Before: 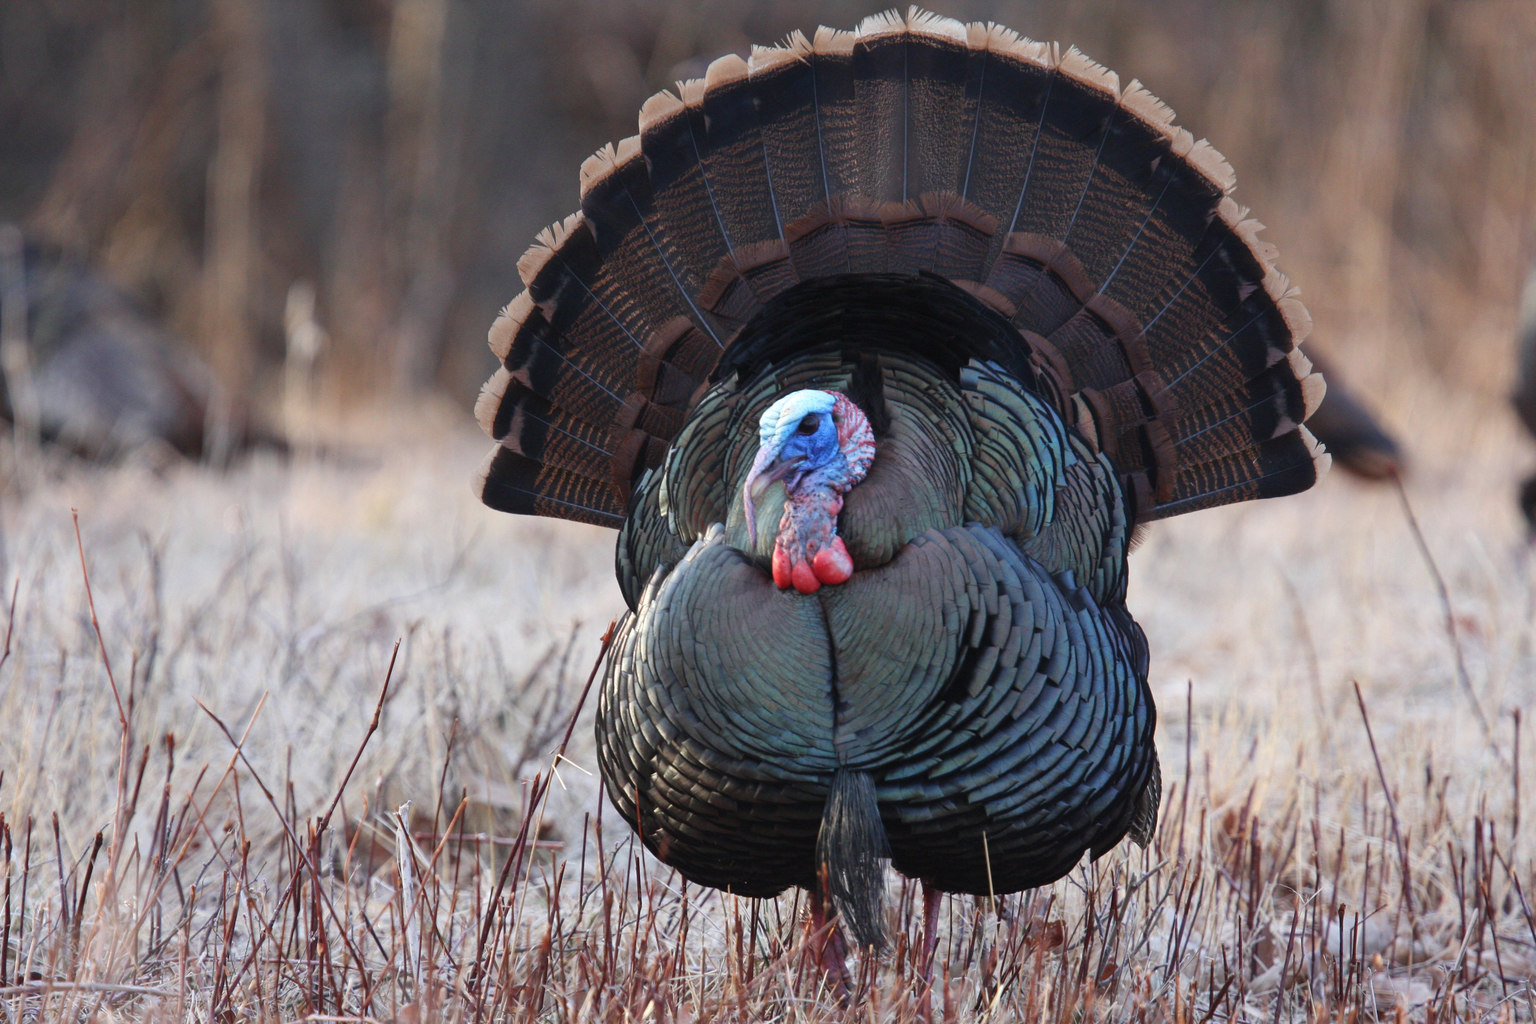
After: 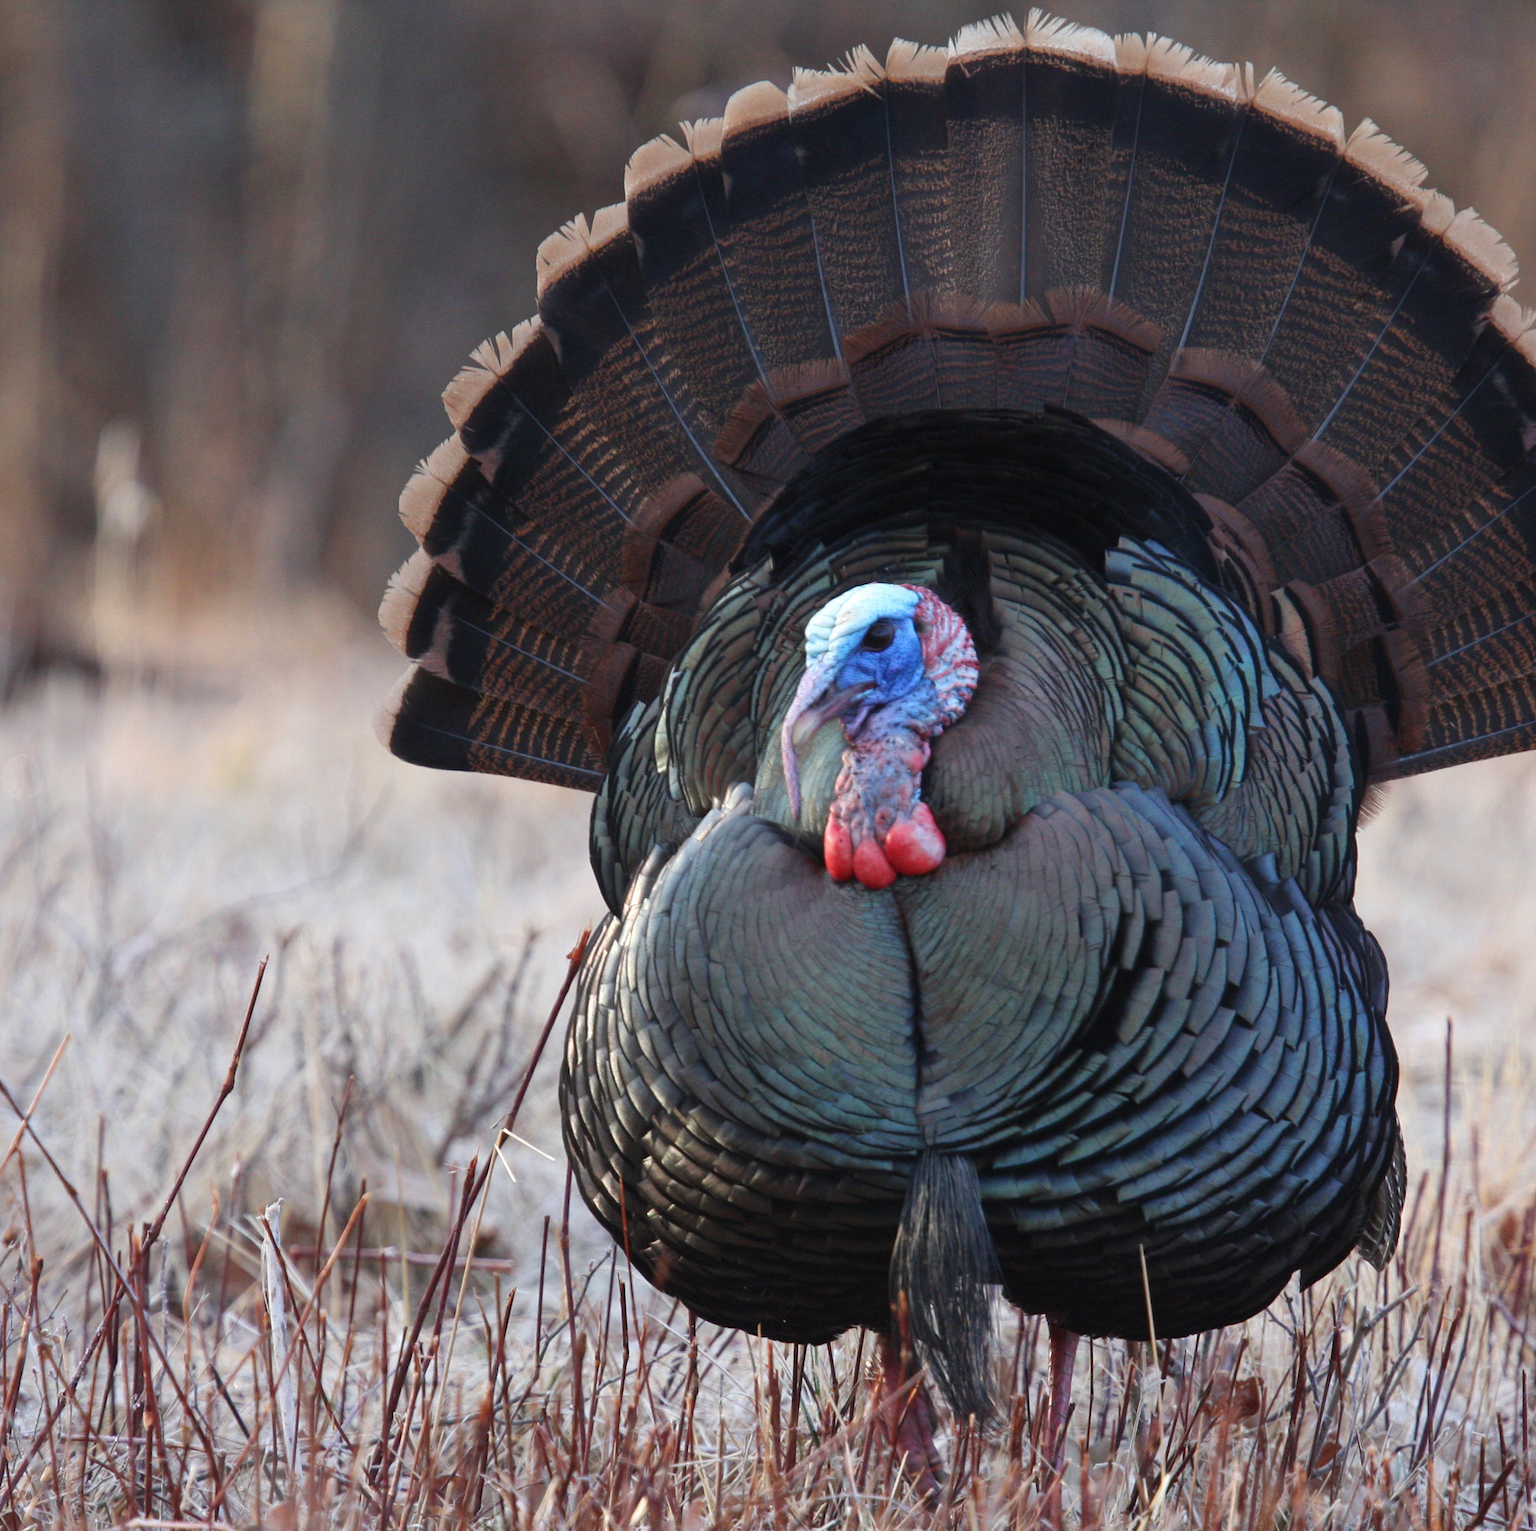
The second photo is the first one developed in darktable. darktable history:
crop and rotate: left 14.463%, right 18.71%
